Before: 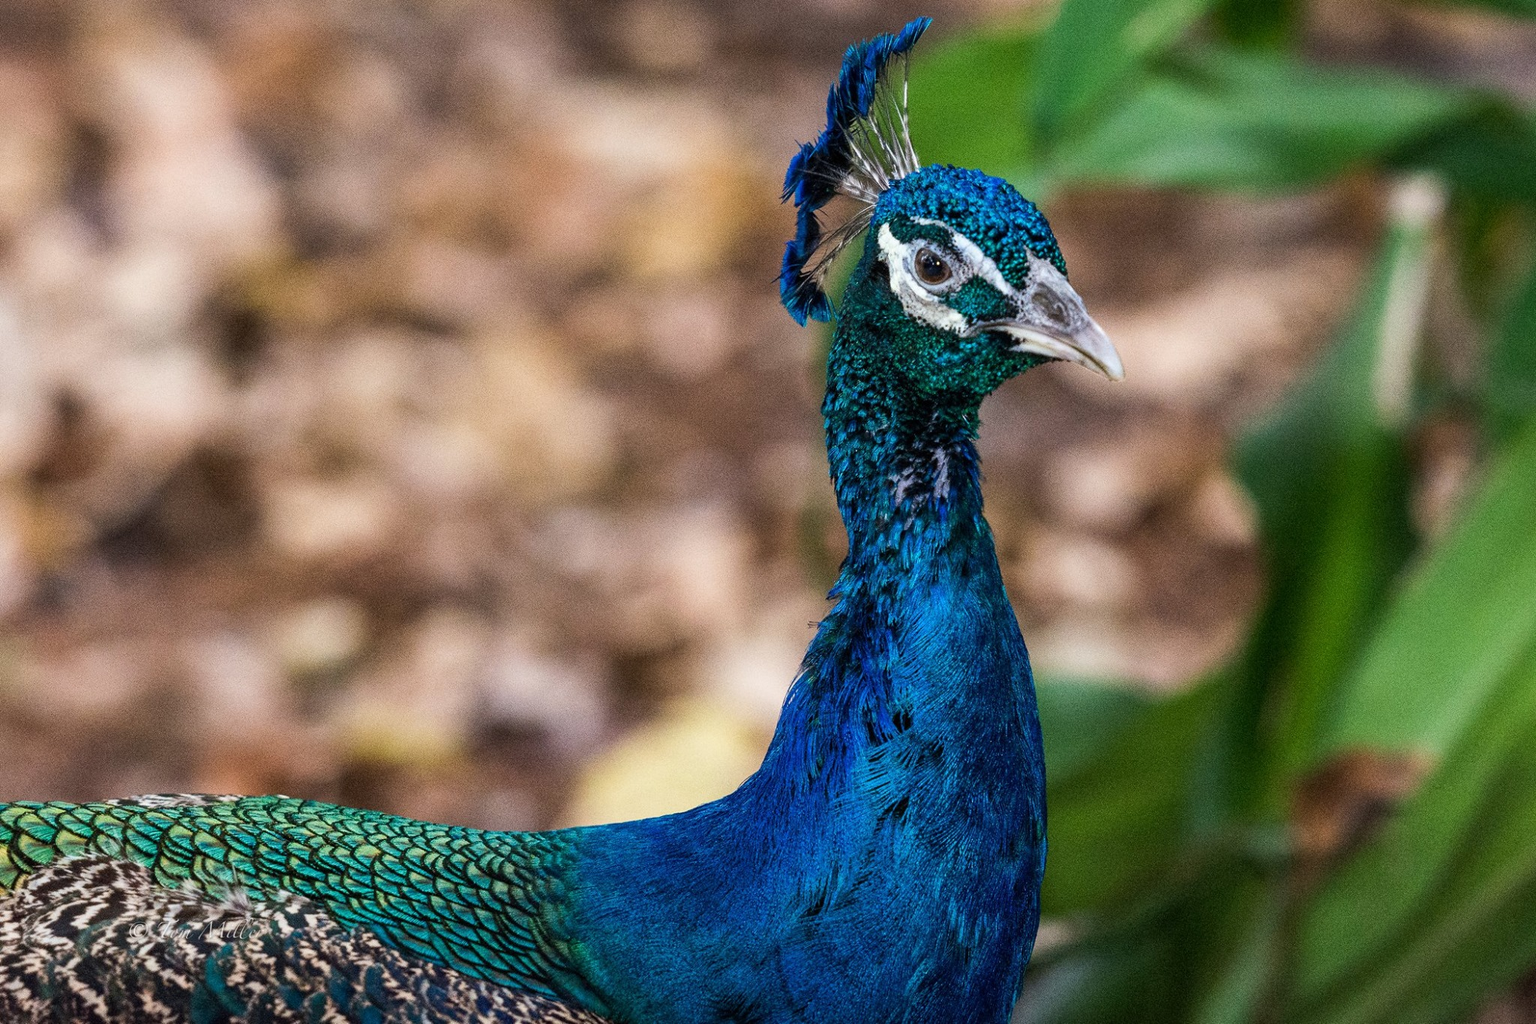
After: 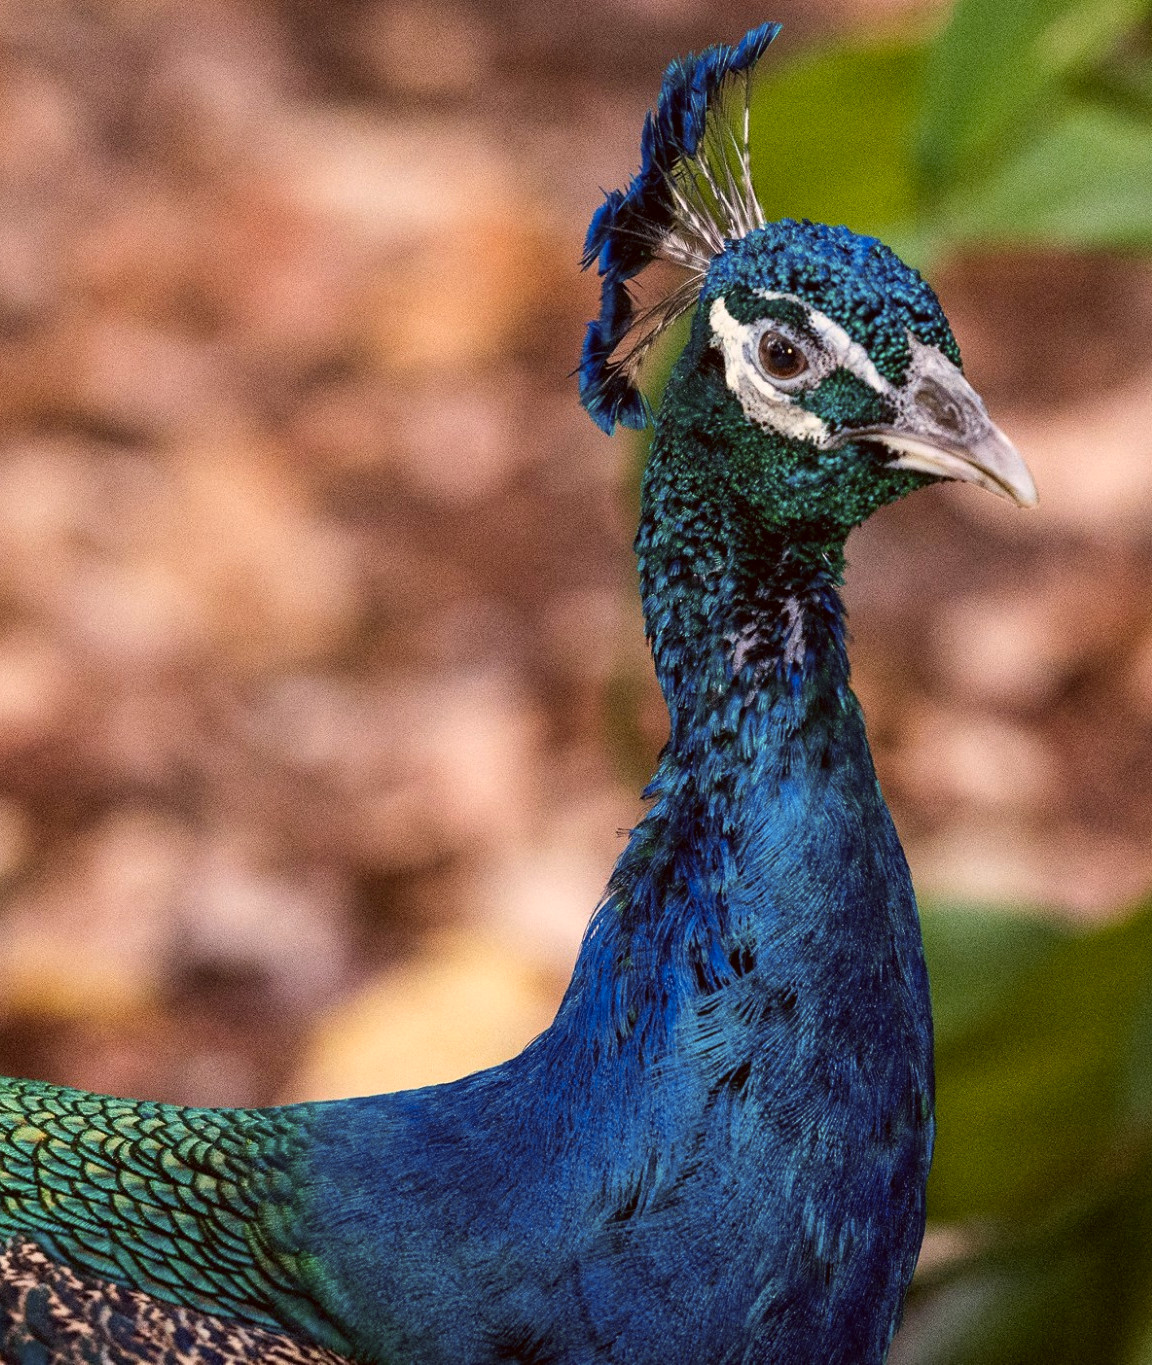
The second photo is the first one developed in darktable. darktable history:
crop and rotate: left 22.516%, right 21.234%
color correction: highlights a* 6.27, highlights b* 8.19, shadows a* 5.94, shadows b* 7.23, saturation 0.9
color zones: curves: ch1 [(0.235, 0.558) (0.75, 0.5)]; ch2 [(0.25, 0.462) (0.749, 0.457)], mix 40.67%
